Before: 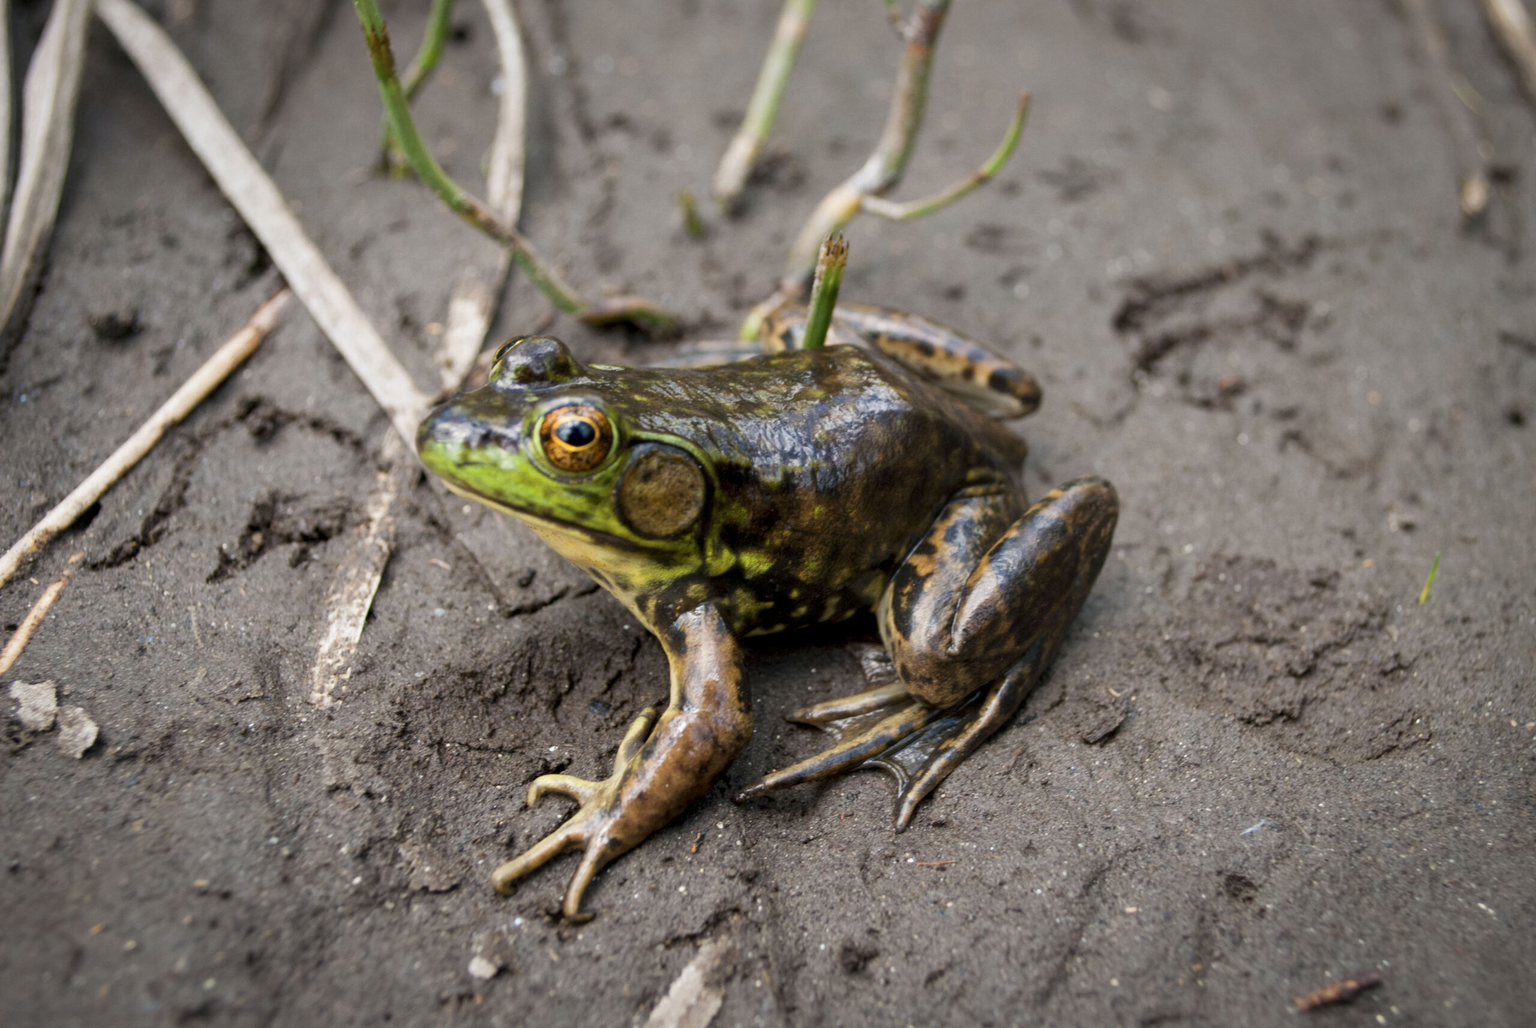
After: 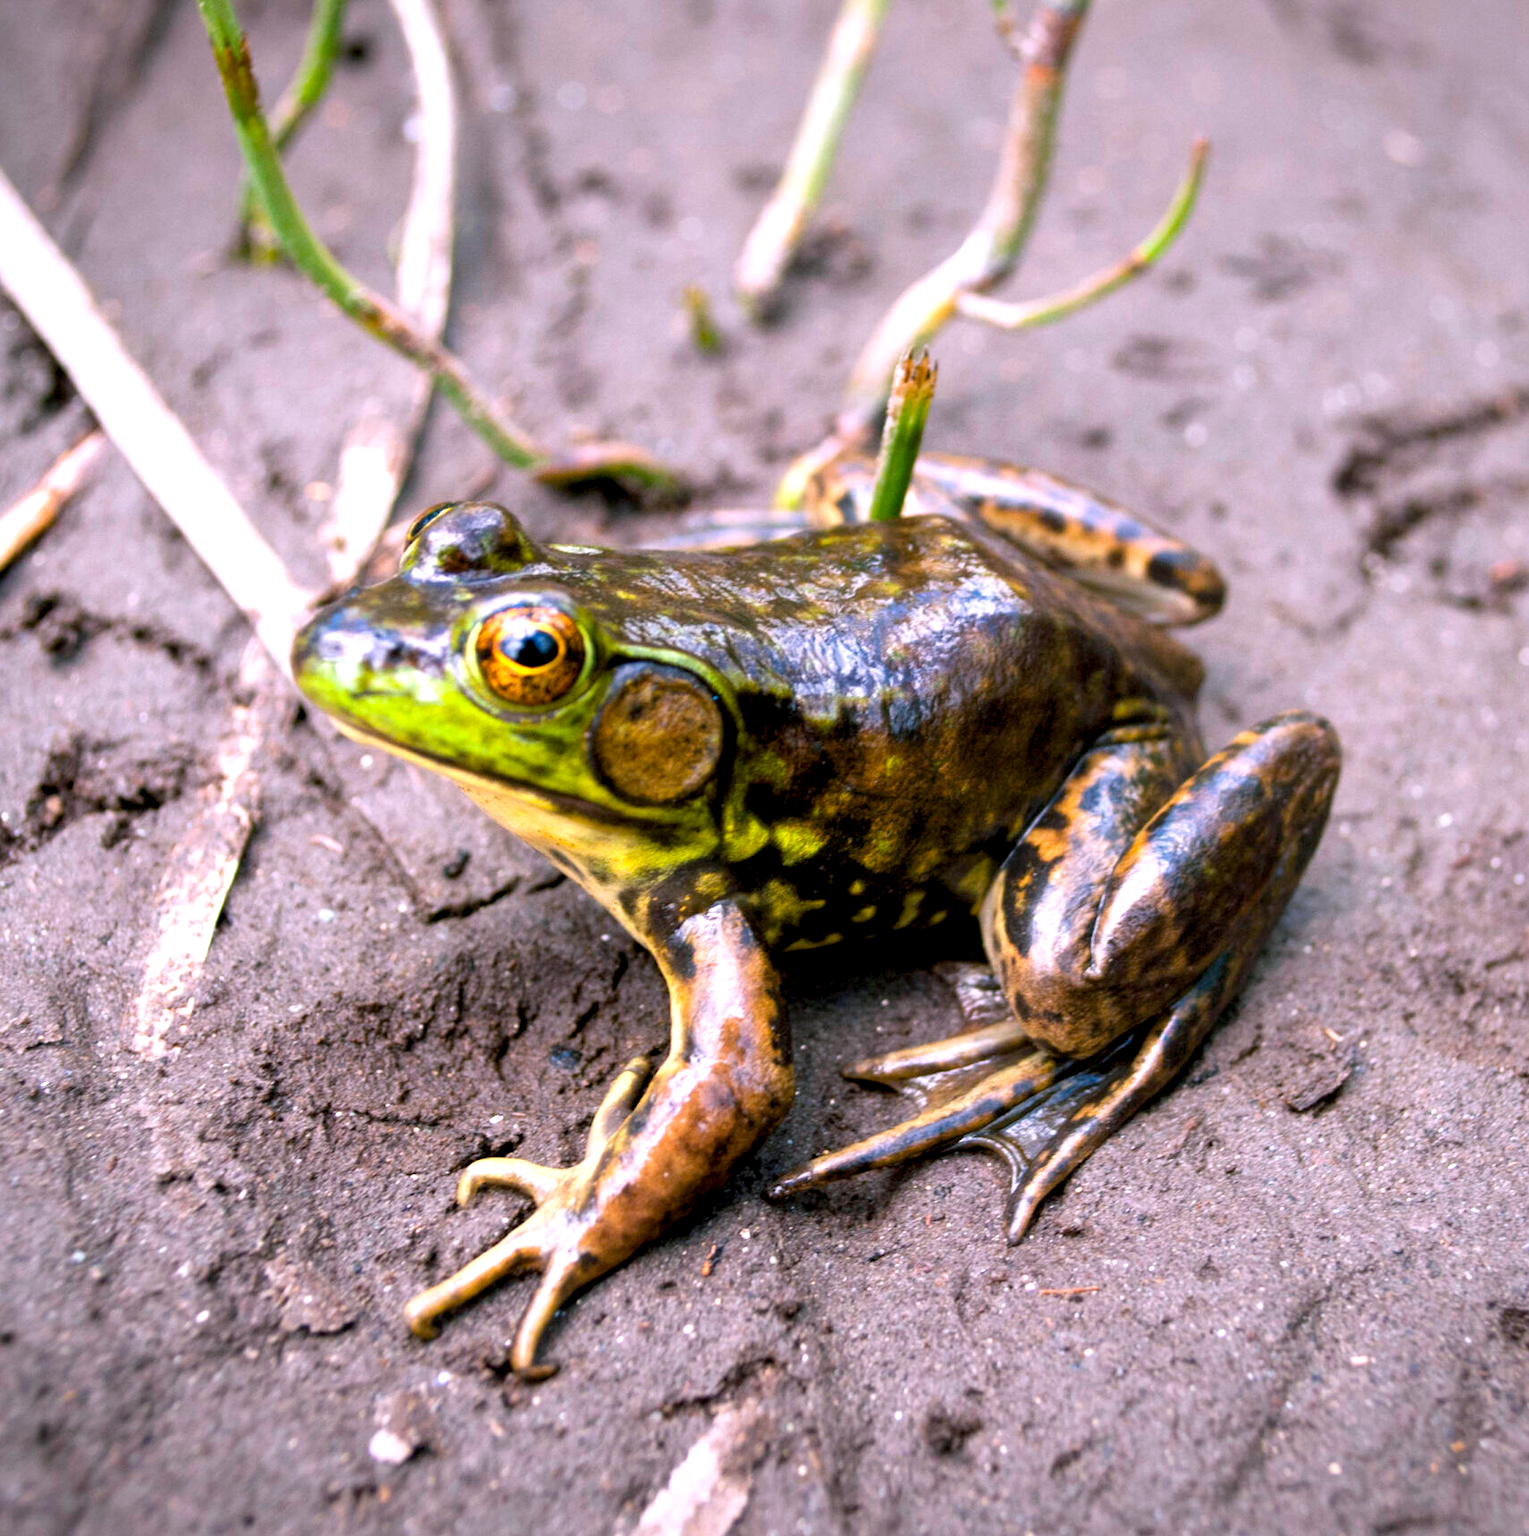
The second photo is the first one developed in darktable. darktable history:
white balance: red 1.004, blue 1.096
color balance rgb: shadows lift › chroma 2%, shadows lift › hue 217.2°, power › chroma 0.25%, power › hue 60°, highlights gain › chroma 1.5%, highlights gain › hue 309.6°, global offset › luminance -0.5%, perceptual saturation grading › global saturation 15%, global vibrance 20%
exposure: black level correction 0, exposure 0.9 EV, compensate highlight preservation false
crop and rotate: left 14.436%, right 18.898%
